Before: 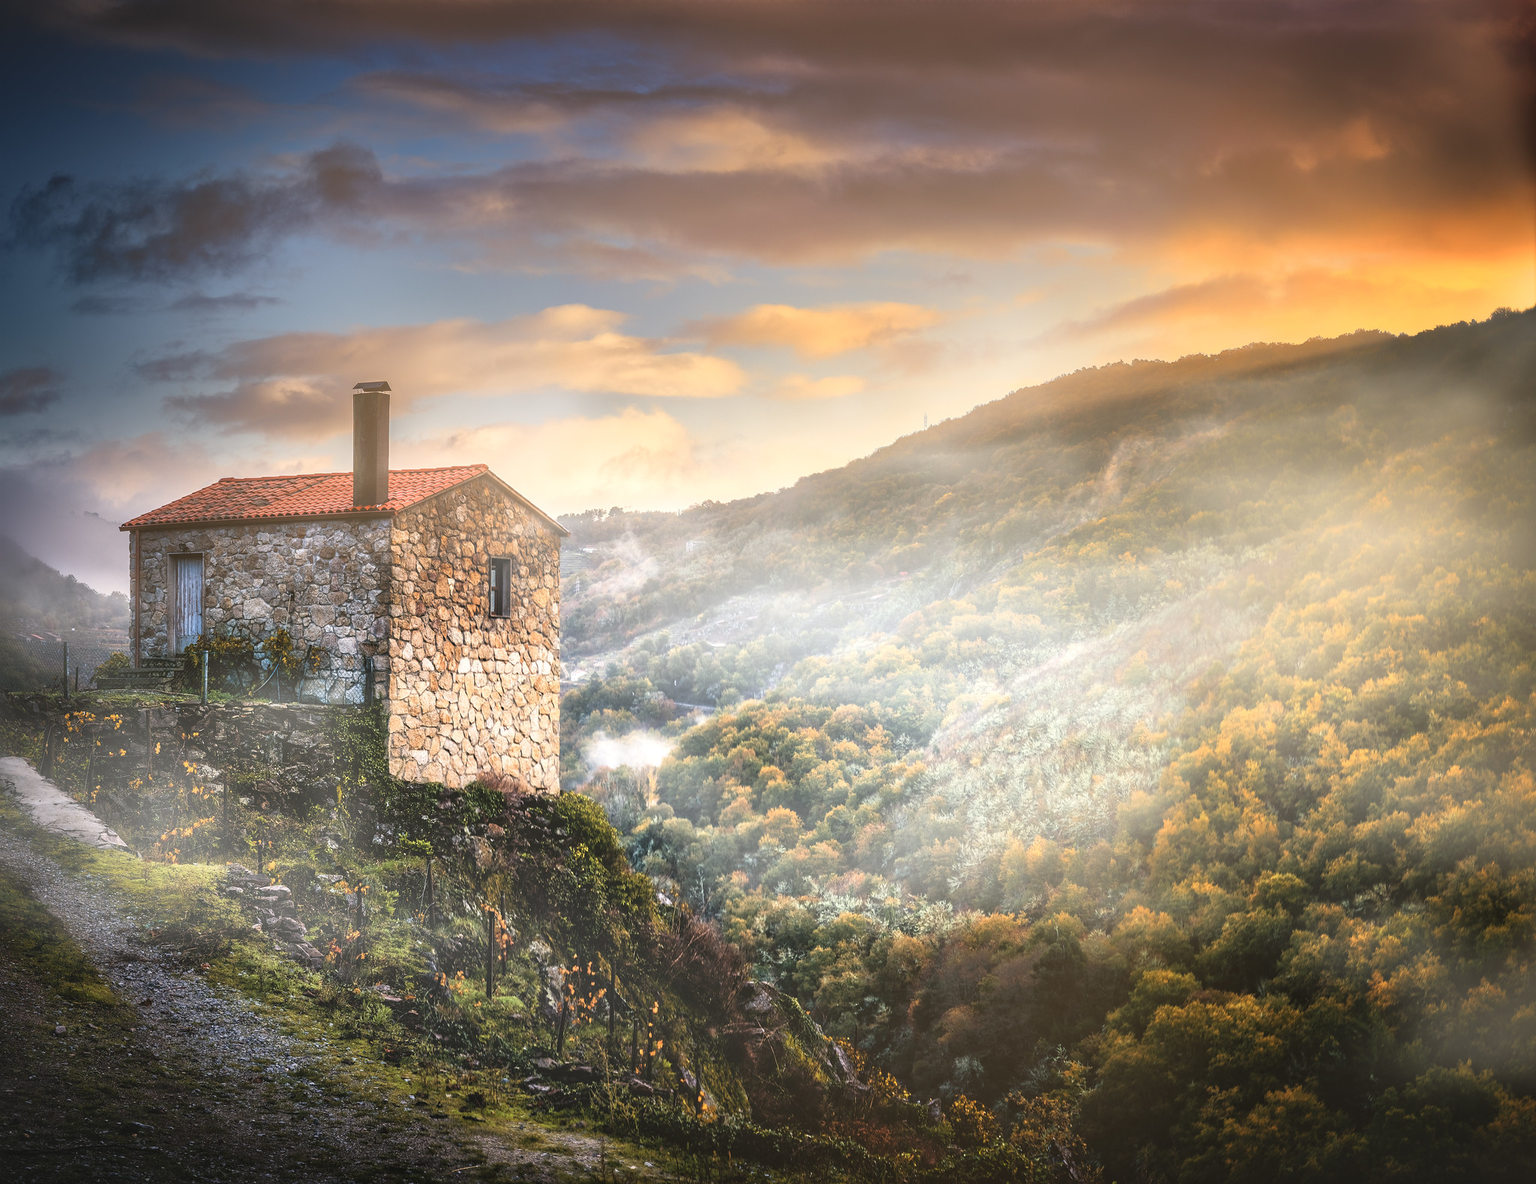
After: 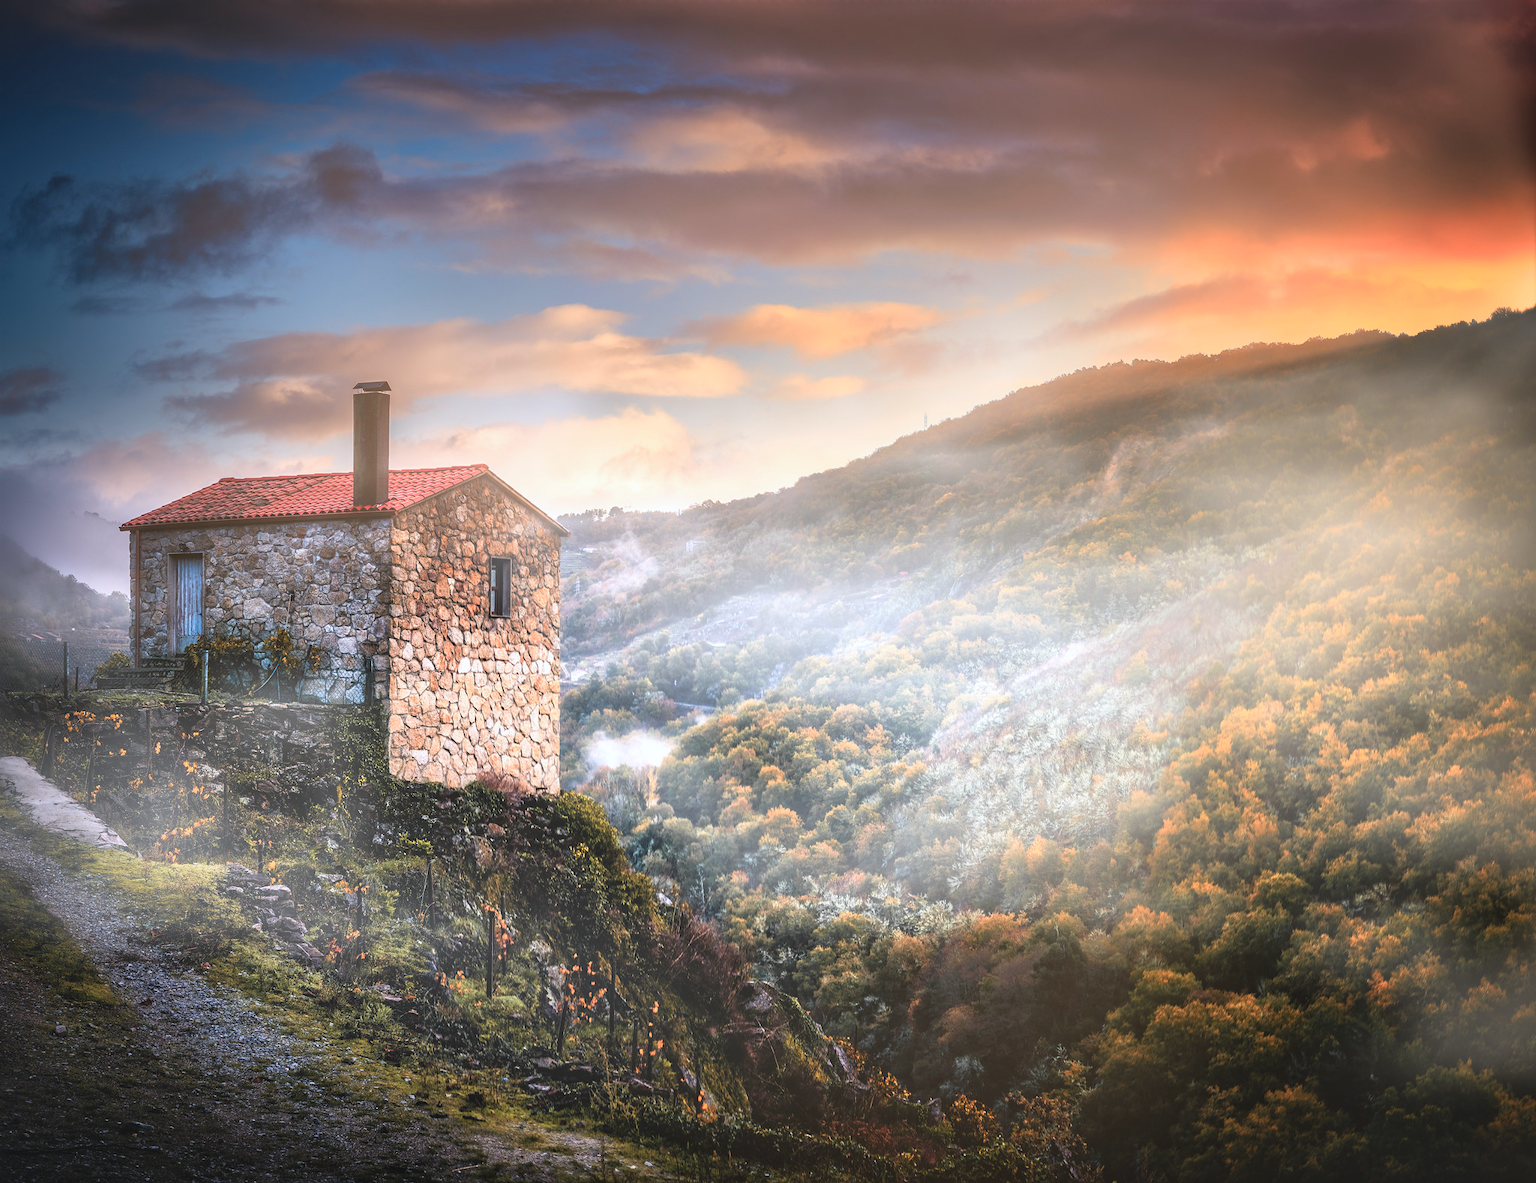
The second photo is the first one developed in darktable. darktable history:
color calibration: illuminant as shot in camera, x 0.358, y 0.373, temperature 4628.91 K
color zones: curves: ch1 [(0.29, 0.492) (0.373, 0.185) (0.509, 0.481)]; ch2 [(0.25, 0.462) (0.749, 0.457)], mix 40.67%
